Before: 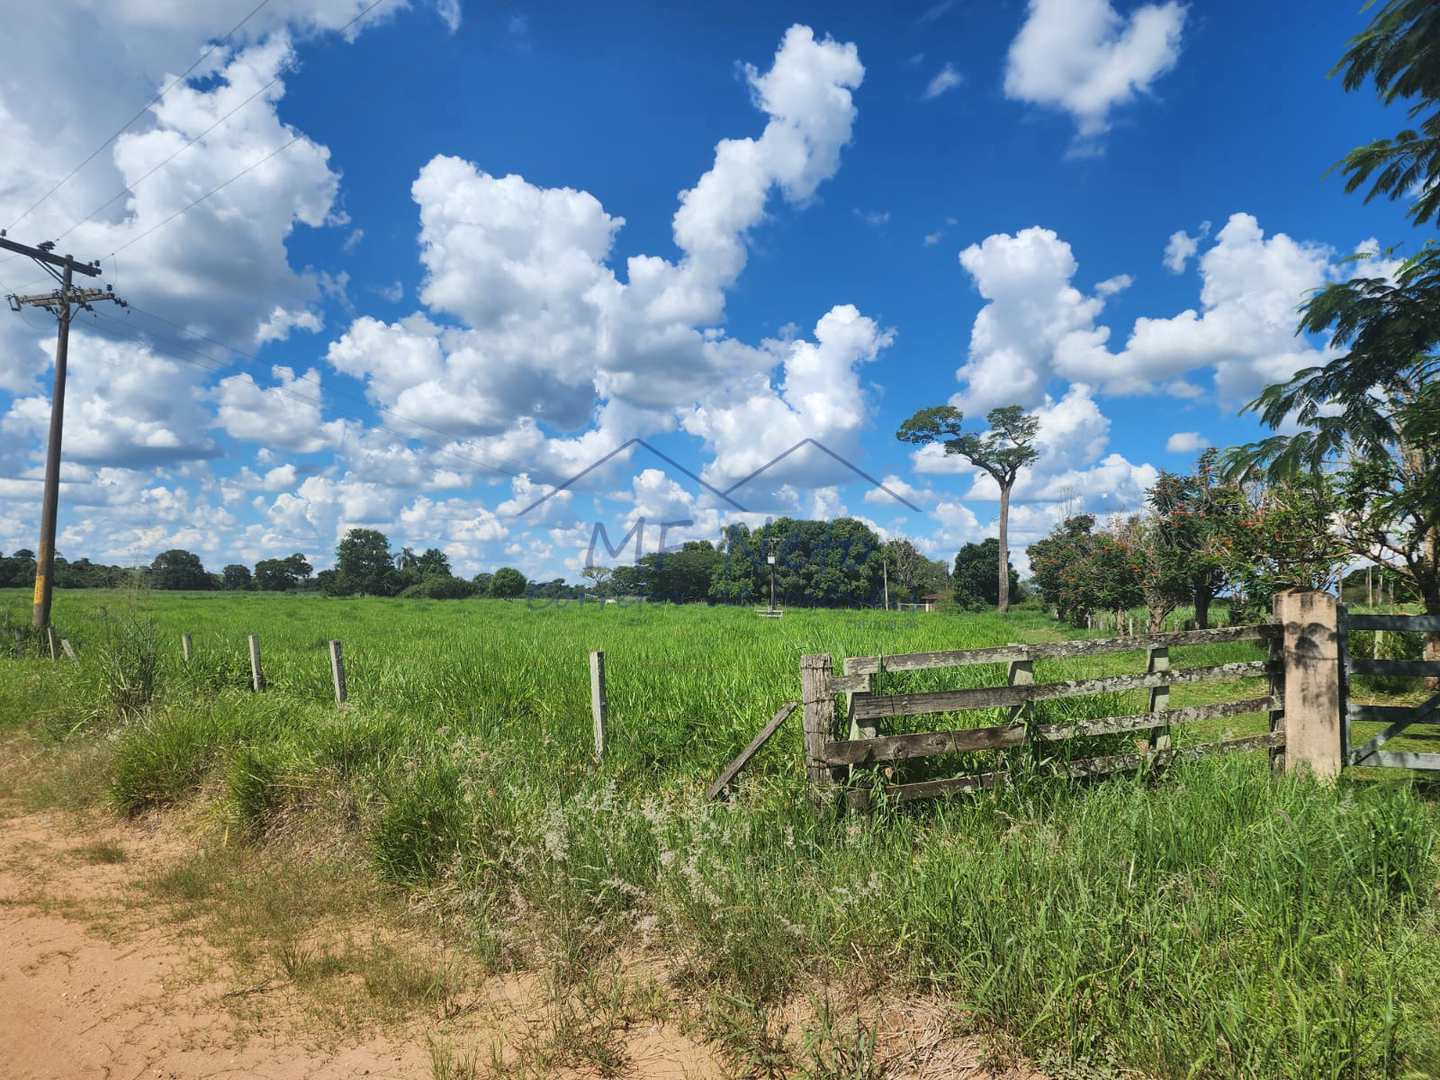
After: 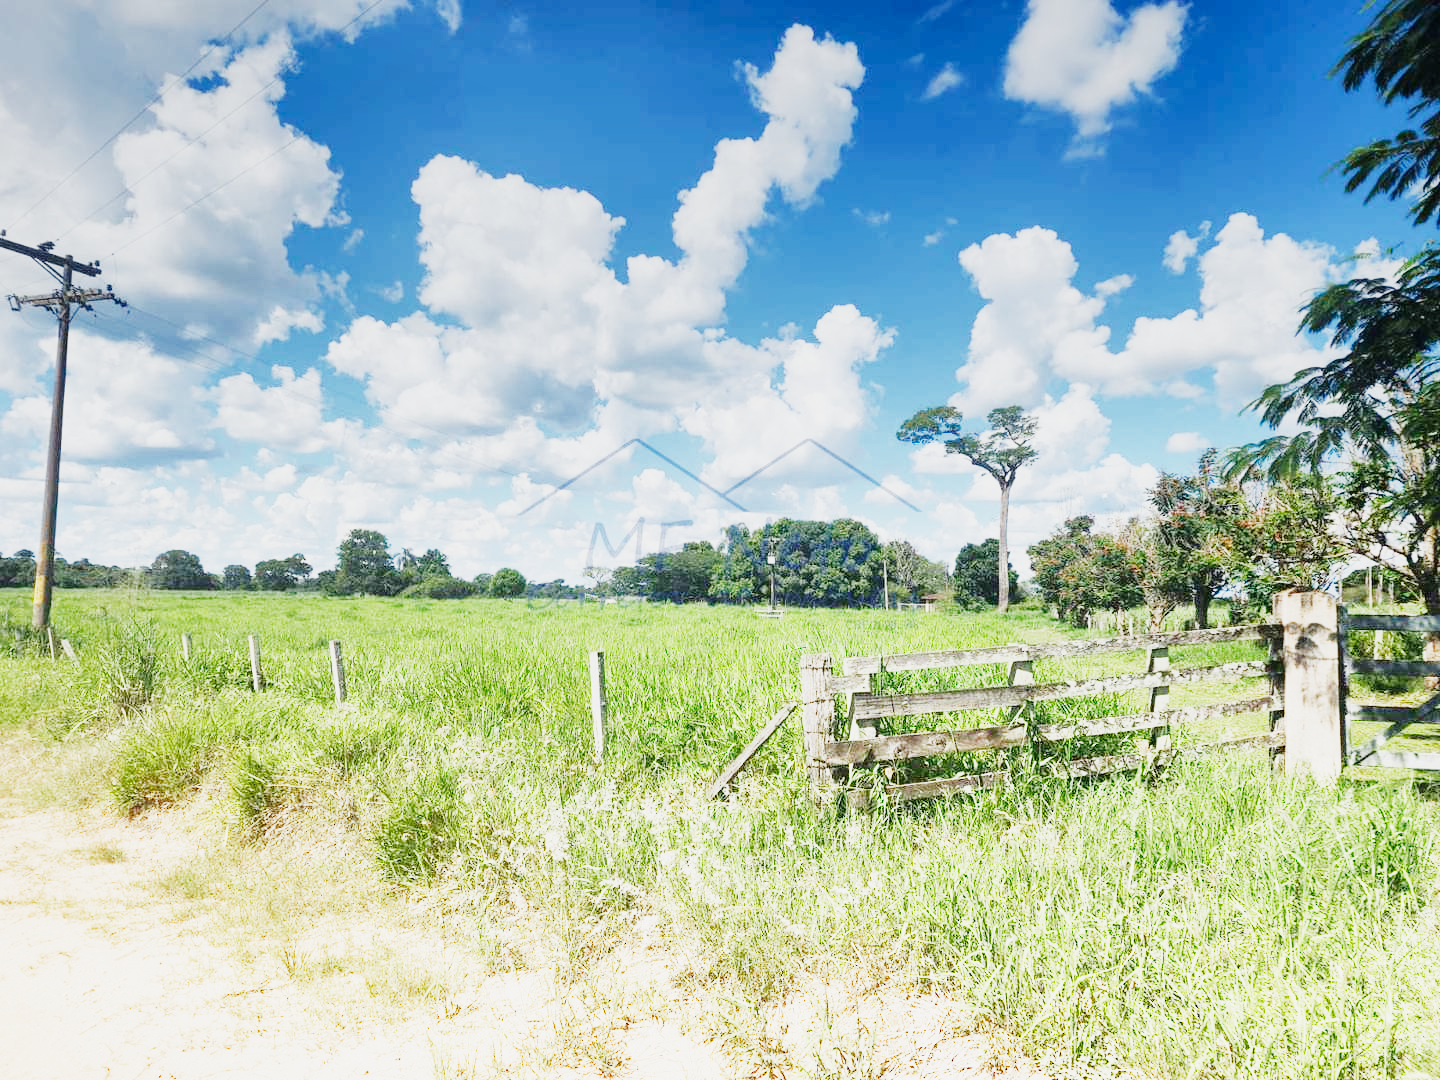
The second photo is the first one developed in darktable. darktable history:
graduated density: density -3.9 EV
sigmoid: contrast 1.8, skew -0.2, preserve hue 0%, red attenuation 0.1, red rotation 0.035, green attenuation 0.1, green rotation -0.017, blue attenuation 0.15, blue rotation -0.052, base primaries Rec2020
exposure: exposure 0.559 EV, compensate highlight preservation false
shadows and highlights: shadows -20, white point adjustment -2, highlights -35
